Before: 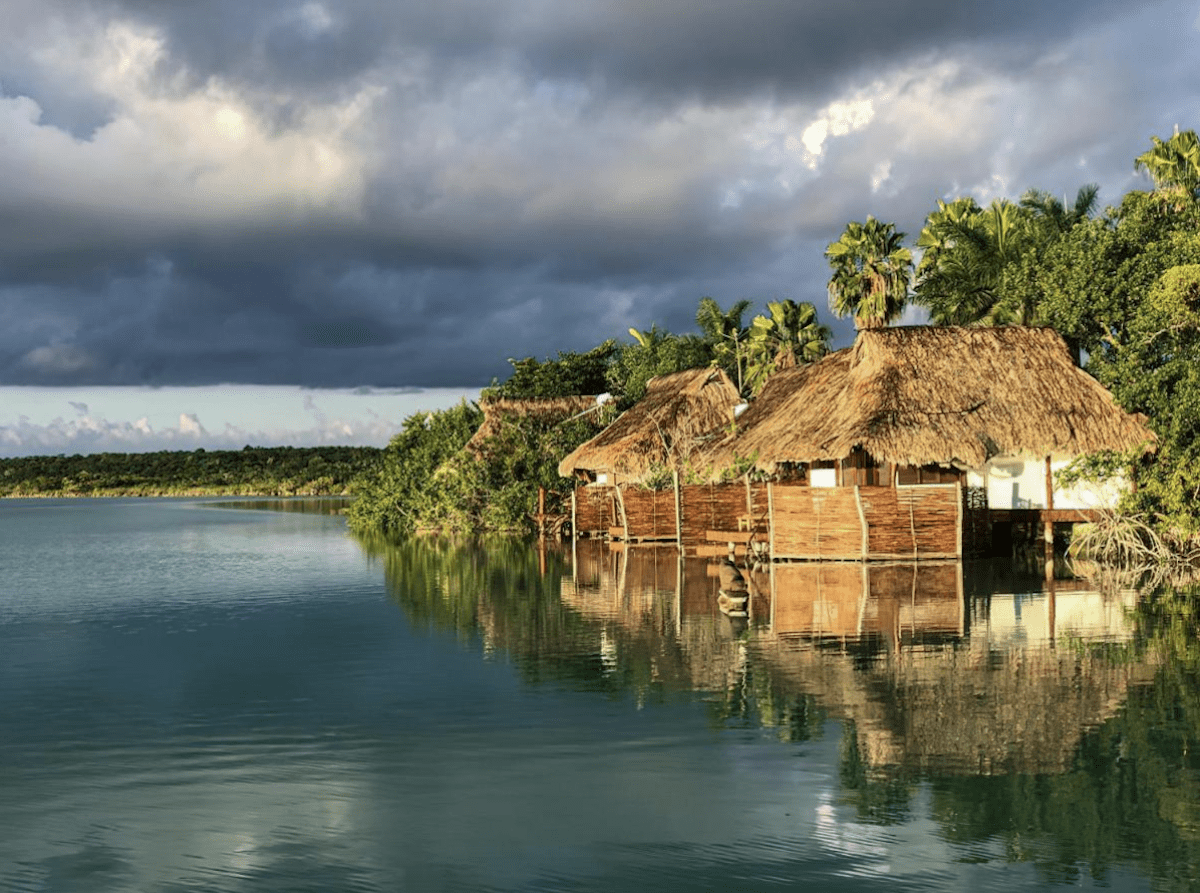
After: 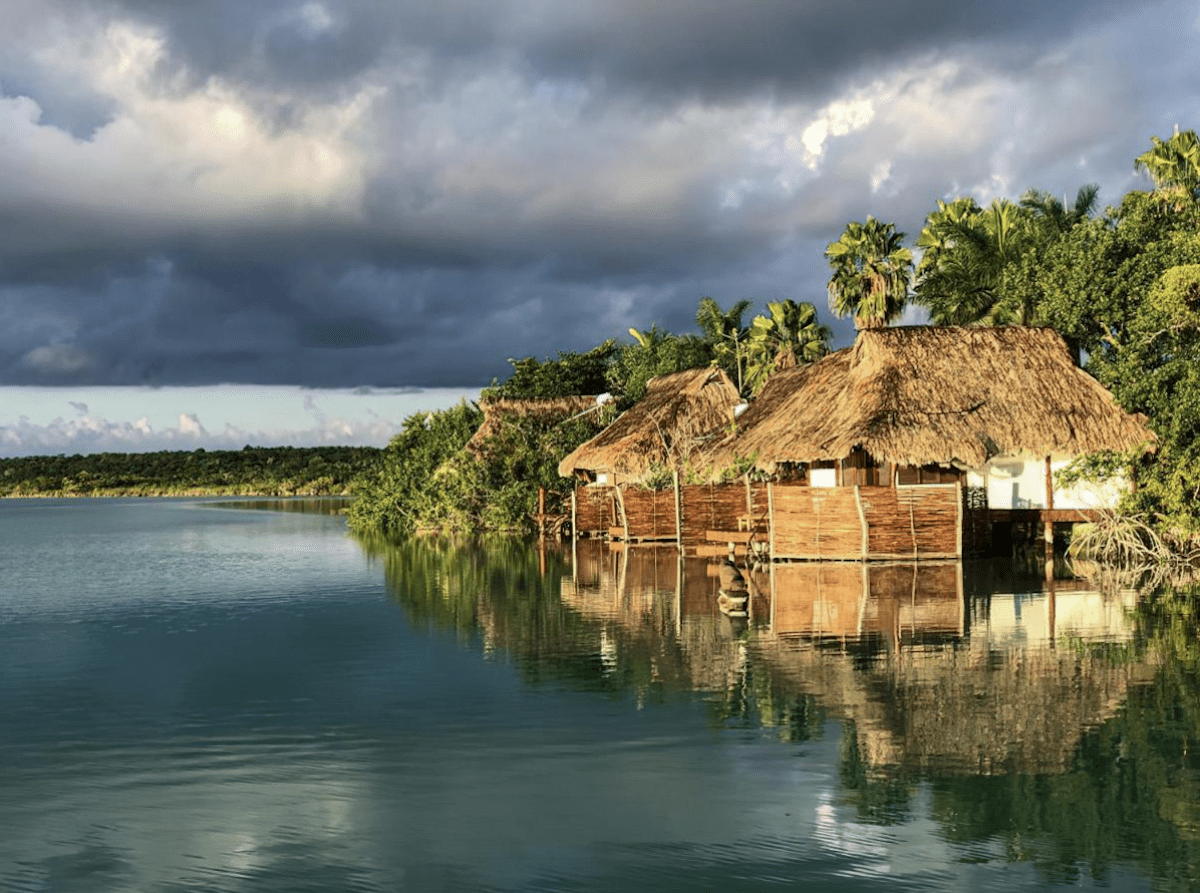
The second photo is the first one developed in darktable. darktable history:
exposure: exposure 0.014 EV, compensate highlight preservation false
contrast brightness saturation: contrast 0.074
